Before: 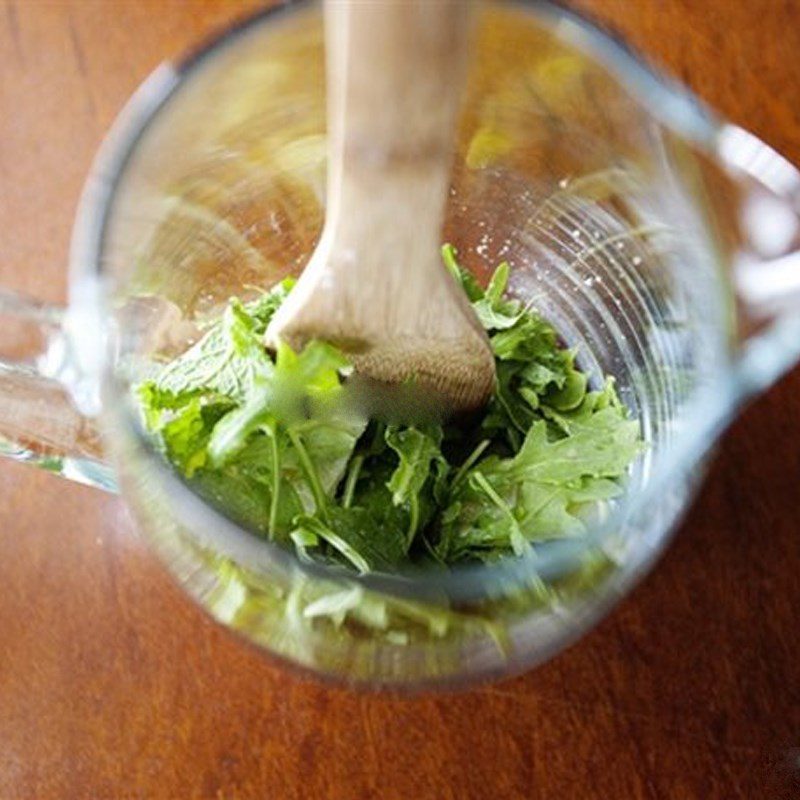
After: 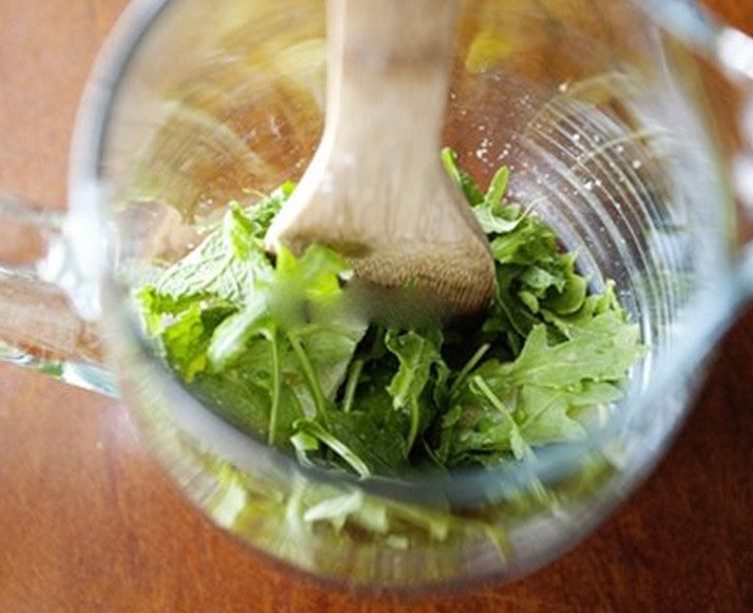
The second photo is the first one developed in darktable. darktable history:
crop and rotate: angle 0.082°, top 11.995%, right 5.726%, bottom 11.164%
